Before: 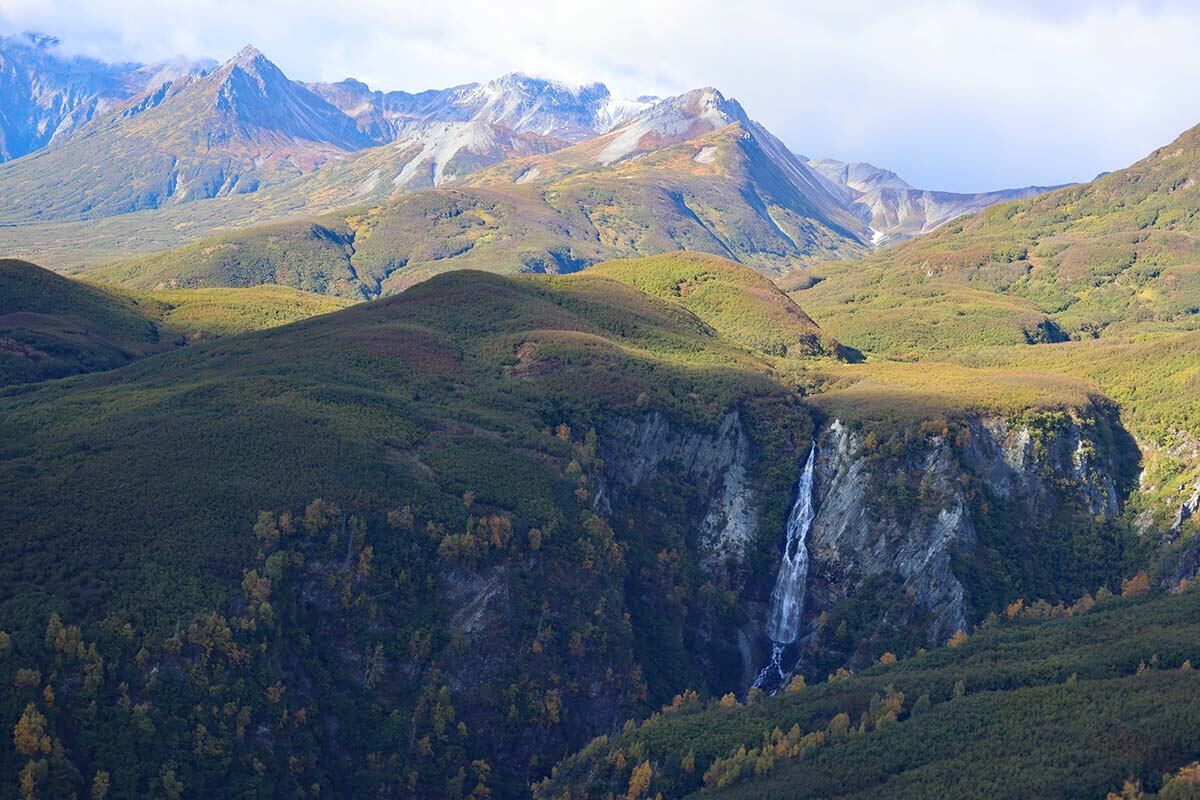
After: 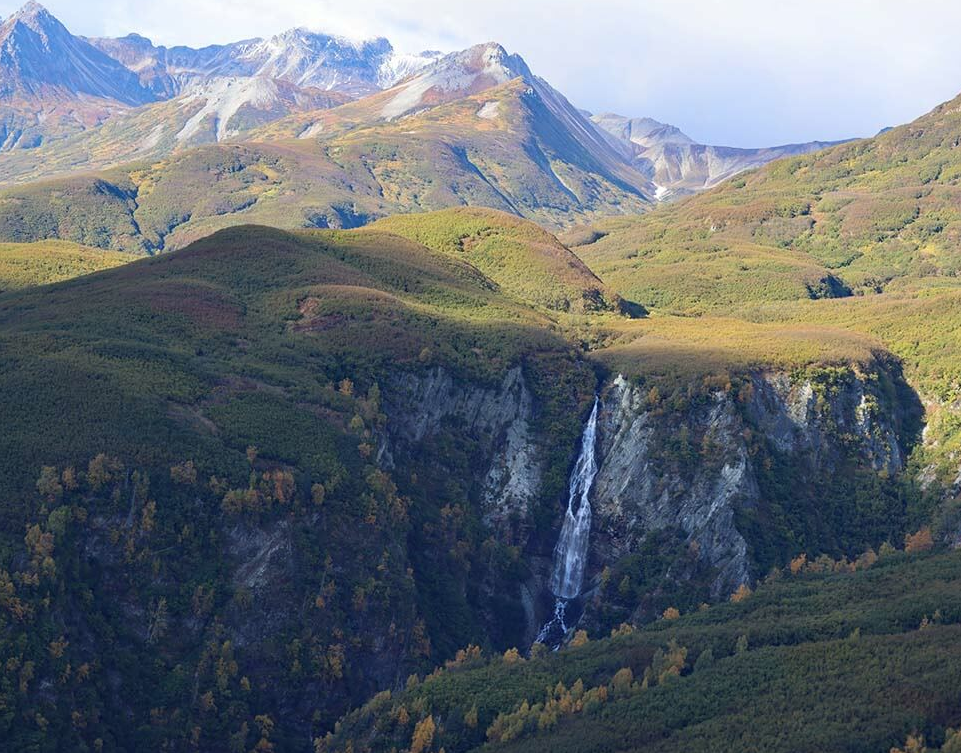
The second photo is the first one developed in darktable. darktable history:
contrast brightness saturation: saturation -0.068
crop and rotate: left 18.128%, top 5.844%, right 1.734%
